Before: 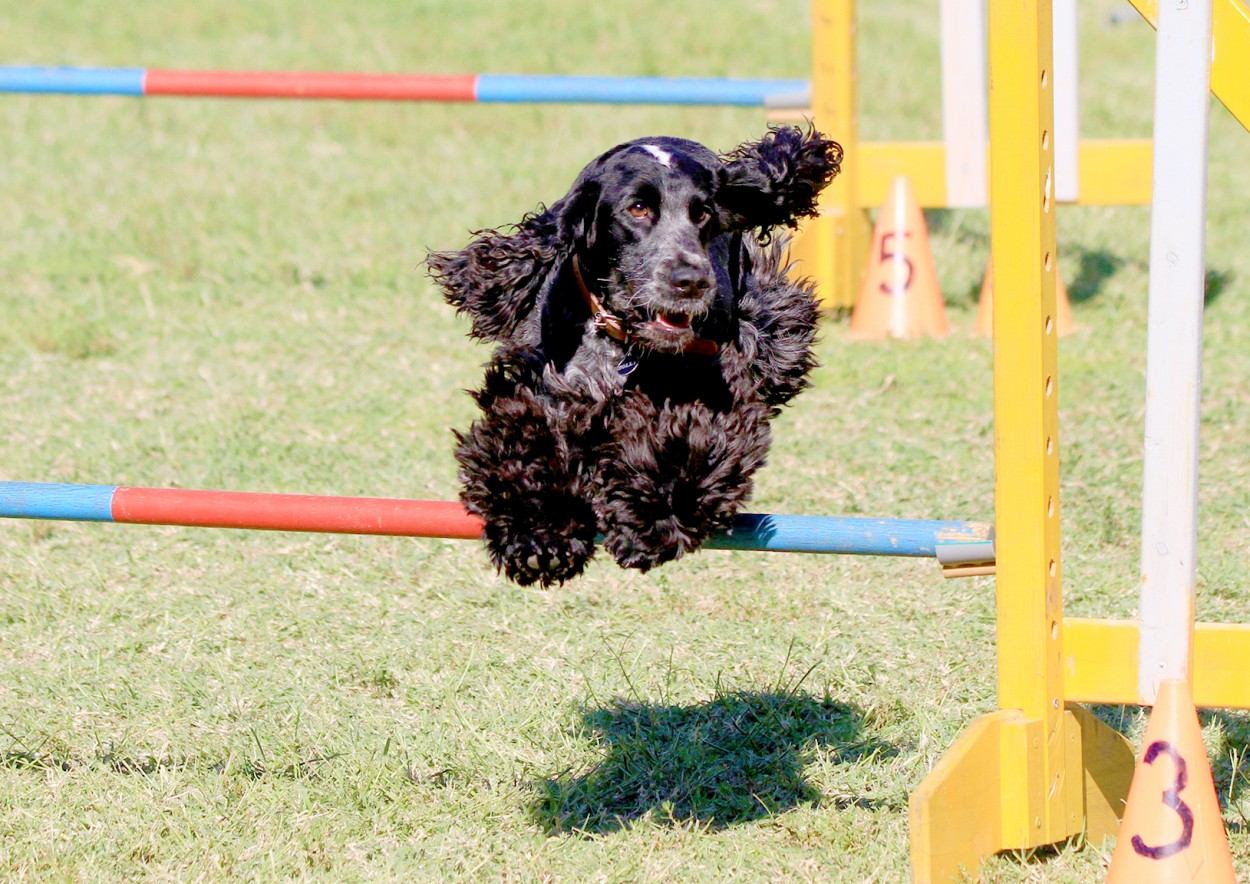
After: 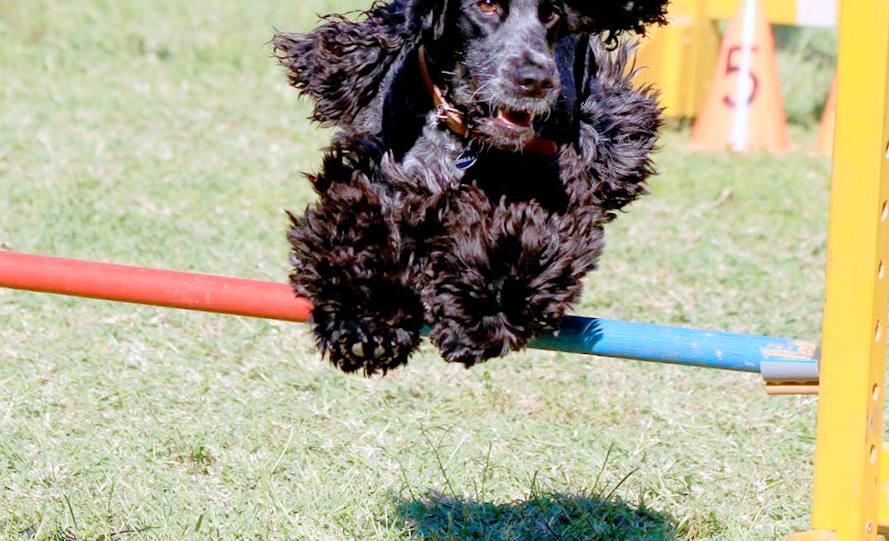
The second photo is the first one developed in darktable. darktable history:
color calibration: output R [1.063, -0.012, -0.003, 0], output G [0, 1.022, 0.021, 0], output B [-0.079, 0.047, 1, 0], illuminant custom, x 0.371, y 0.382, temperature 4281.94 K
crop and rotate: angle -4.05°, left 9.854%, top 20.753%, right 12.101%, bottom 11.976%
